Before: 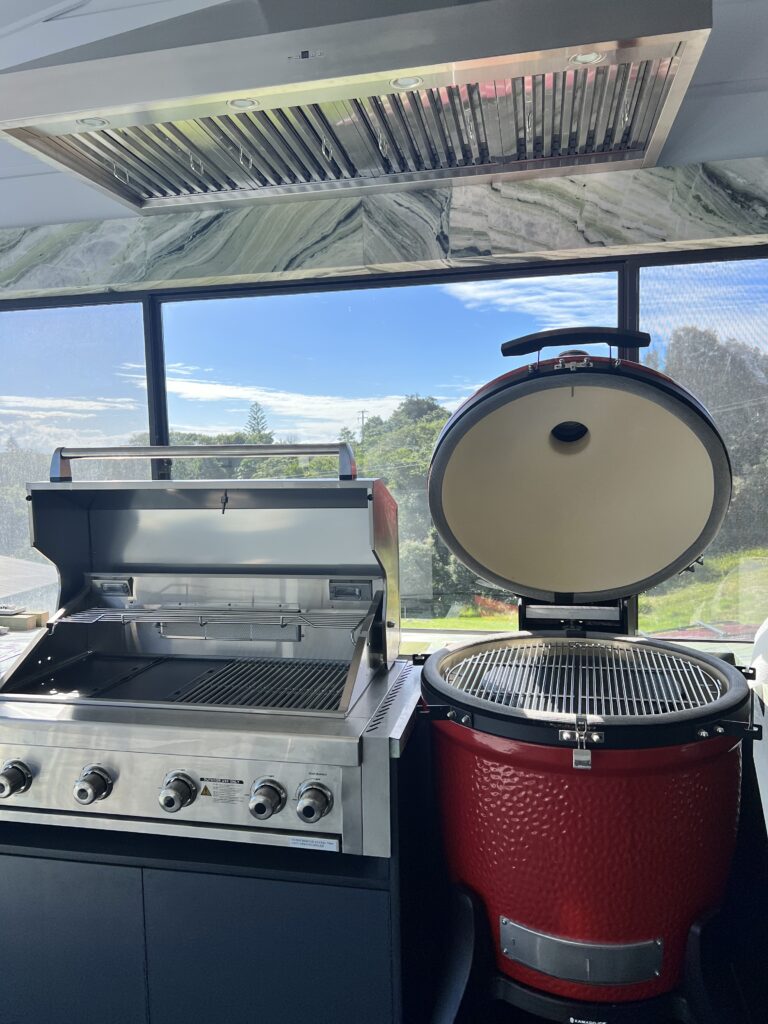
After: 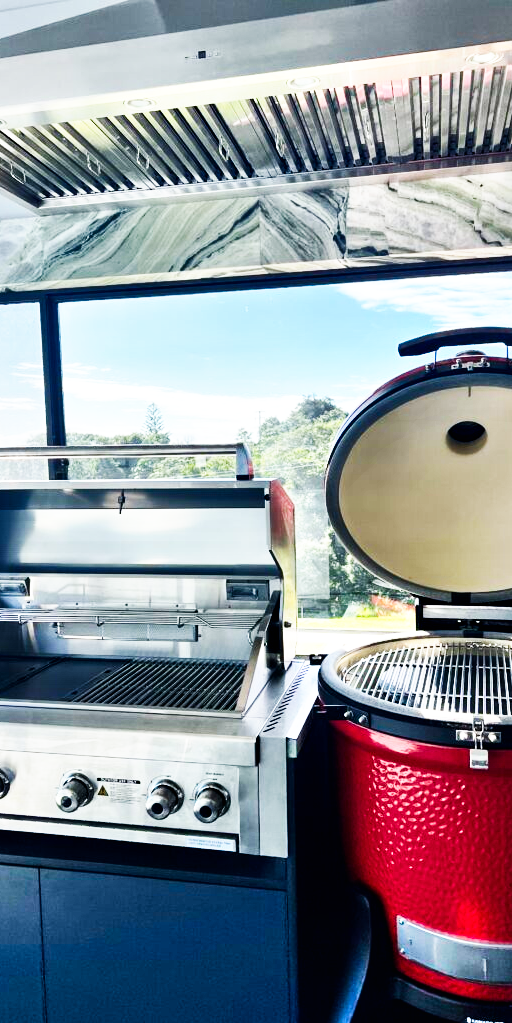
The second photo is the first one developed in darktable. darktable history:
shadows and highlights: highlights color adjustment 0%, soften with gaussian
crop and rotate: left 13.537%, right 19.796%
contrast brightness saturation: contrast 0.04, saturation 0.16
base curve: curves: ch0 [(0, 0) (0.007, 0.004) (0.027, 0.03) (0.046, 0.07) (0.207, 0.54) (0.442, 0.872) (0.673, 0.972) (1, 1)], preserve colors none
contrast equalizer: y [[0.586, 0.584, 0.576, 0.565, 0.552, 0.539], [0.5 ×6], [0.97, 0.959, 0.919, 0.859, 0.789, 0.717], [0 ×6], [0 ×6]]
